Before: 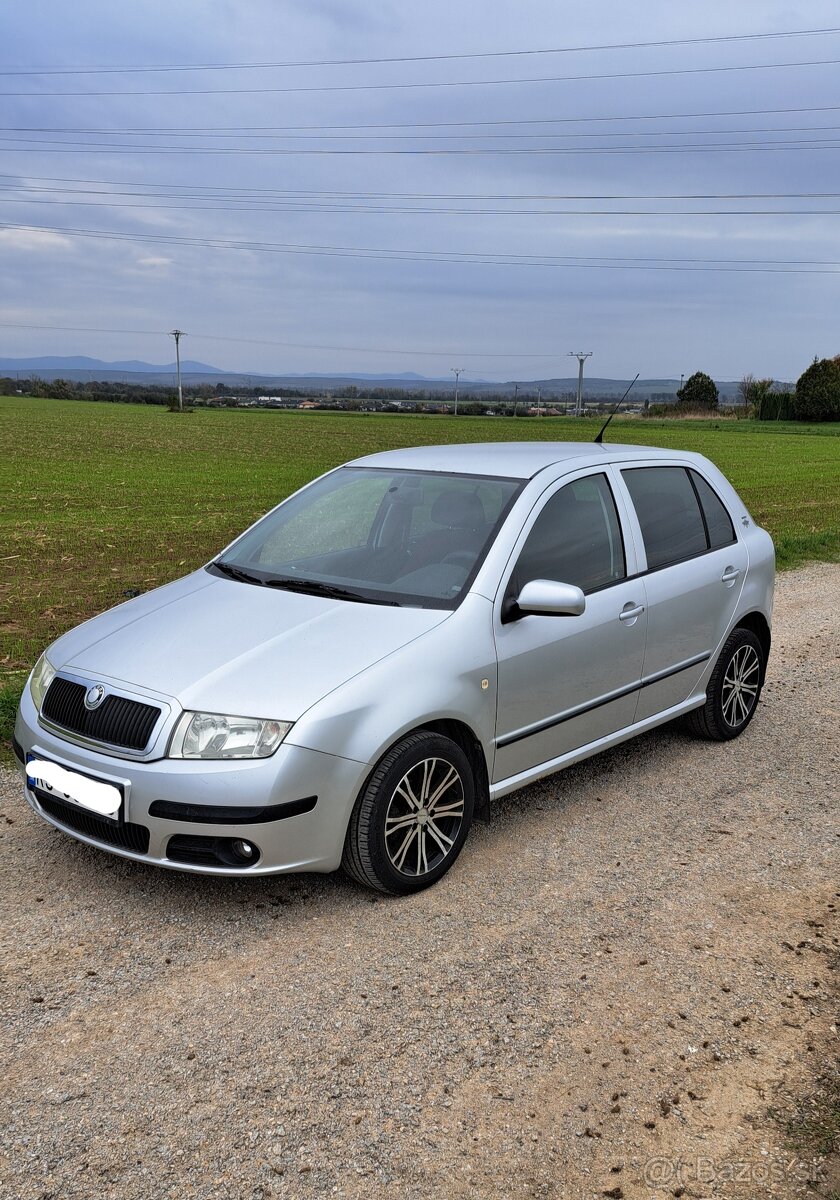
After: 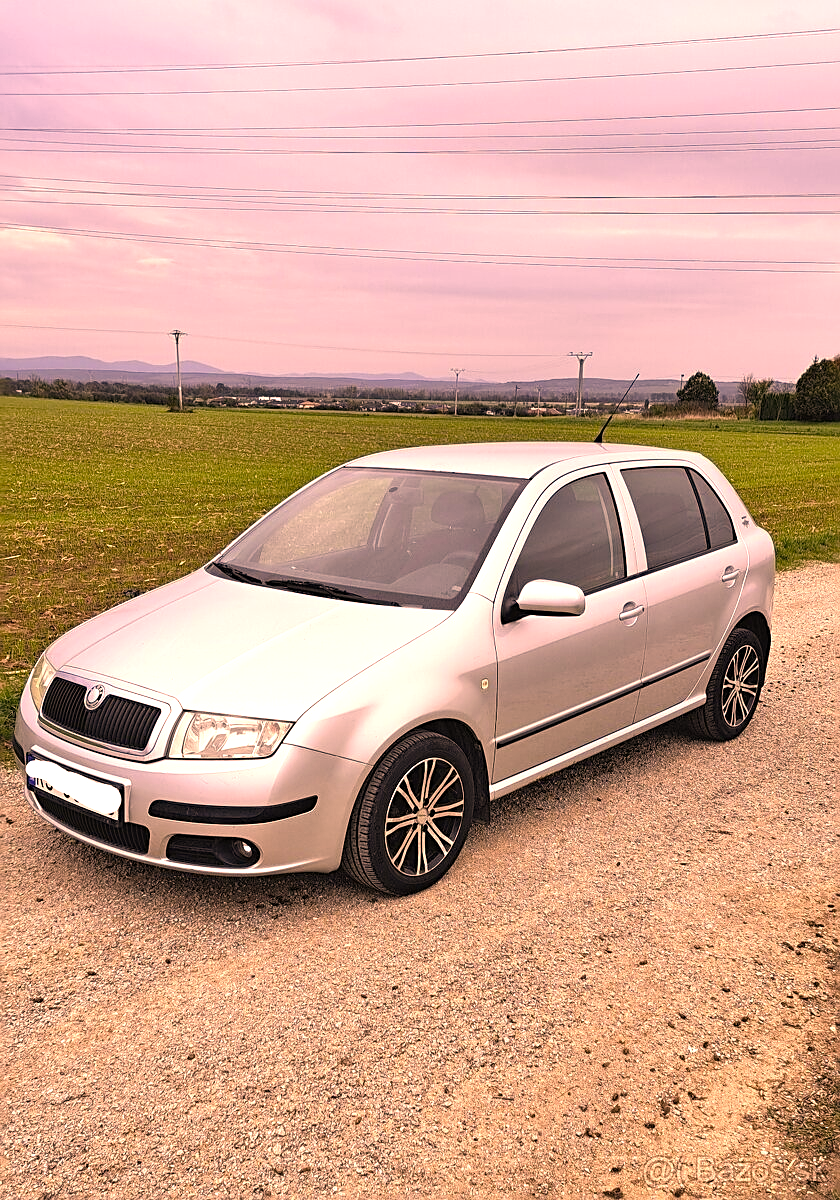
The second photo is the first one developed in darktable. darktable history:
color balance rgb: linear chroma grading › global chroma 8.12%, perceptual saturation grading › global saturation 9.07%, perceptual saturation grading › highlights -13.84%, perceptual saturation grading › mid-tones 14.88%, perceptual saturation grading › shadows 22.8%, perceptual brilliance grading › highlights 2.61%, global vibrance 12.07%
exposure: black level correction -0.002, exposure 0.708 EV, compensate exposure bias true, compensate highlight preservation false
sharpen: radius 1.967
color correction: highlights a* 40, highlights b* 40, saturation 0.69
